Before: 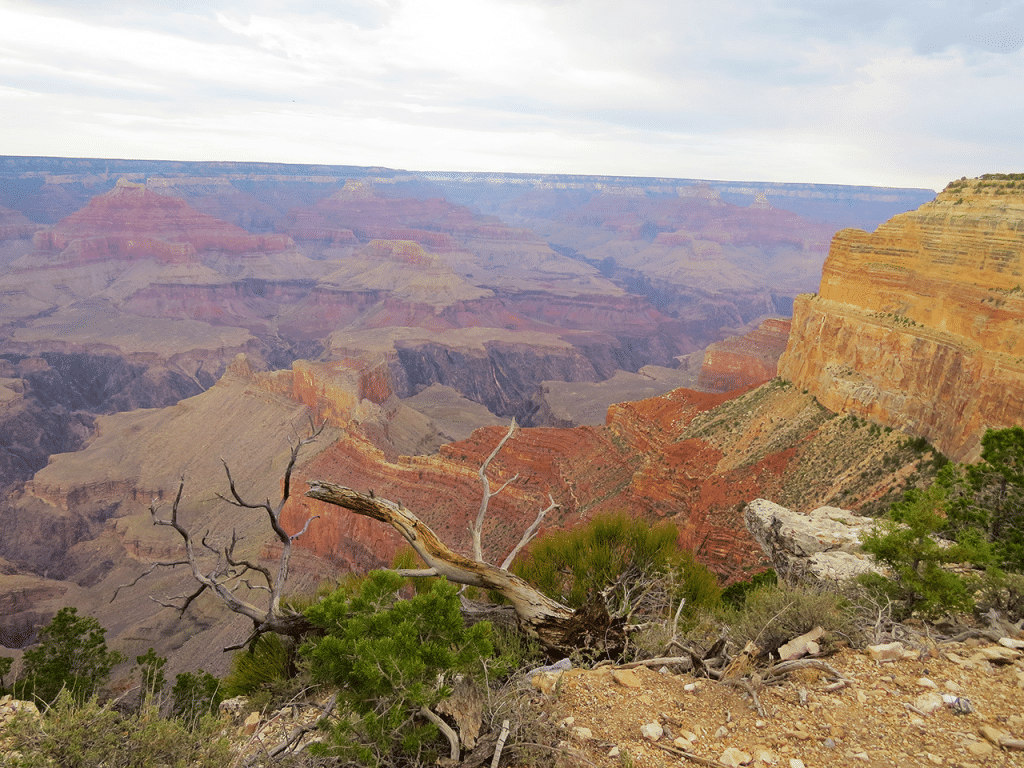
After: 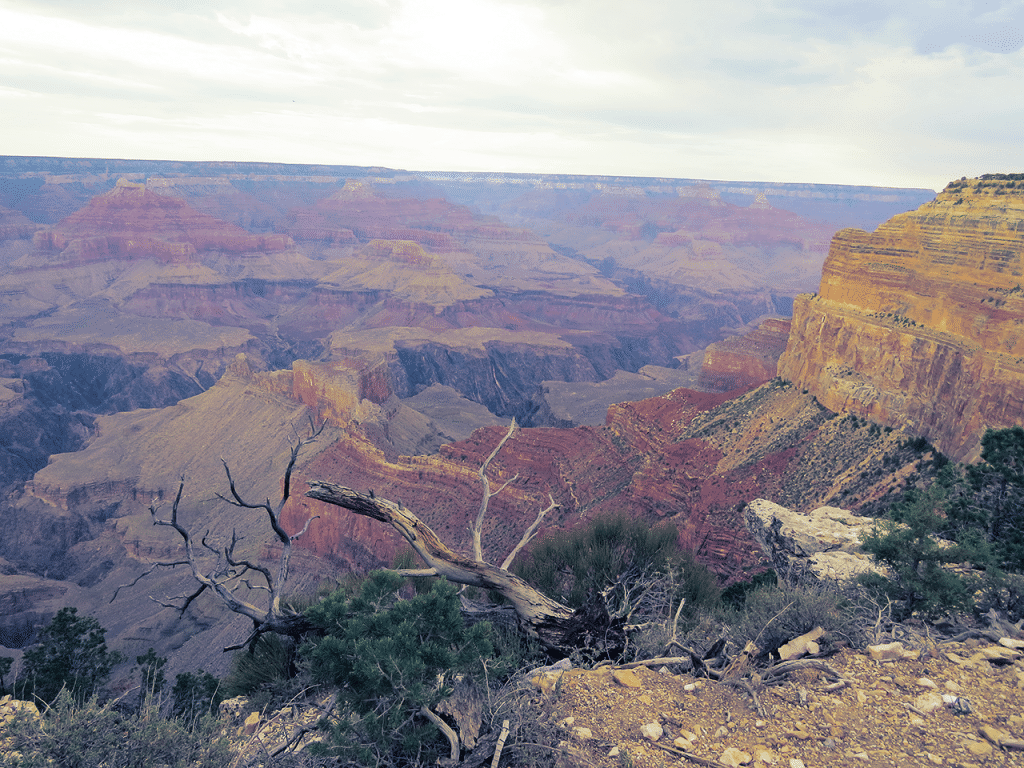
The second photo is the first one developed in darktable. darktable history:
split-toning: shadows › hue 226.8°, shadows › saturation 0.84
white balance: emerald 1
